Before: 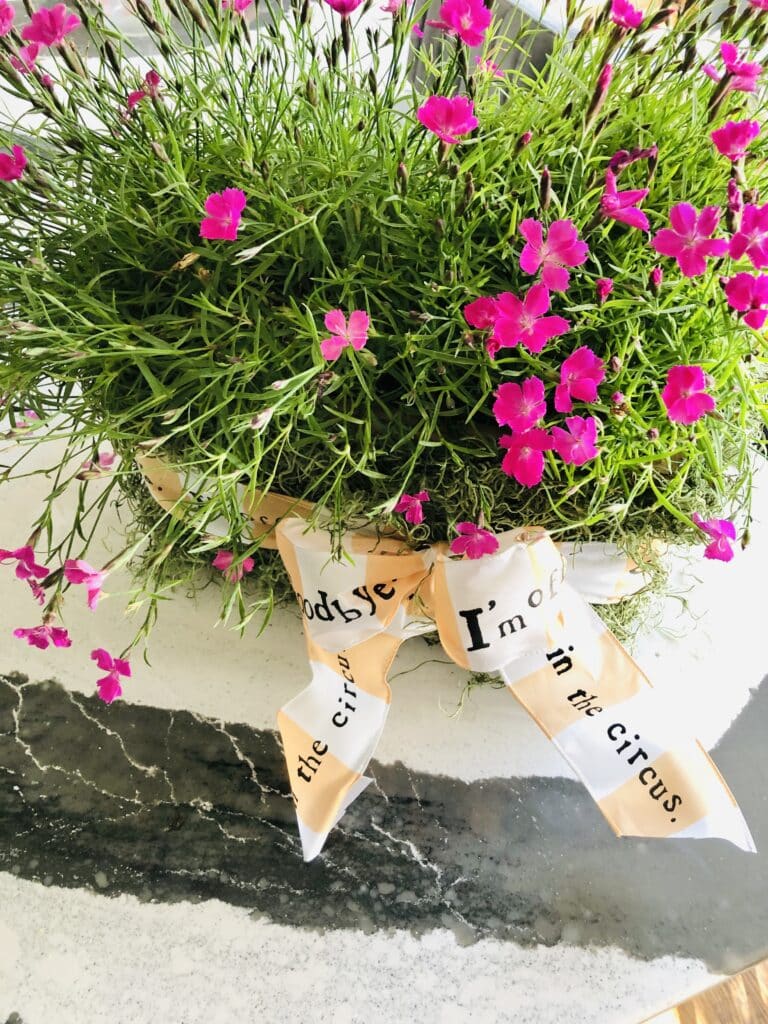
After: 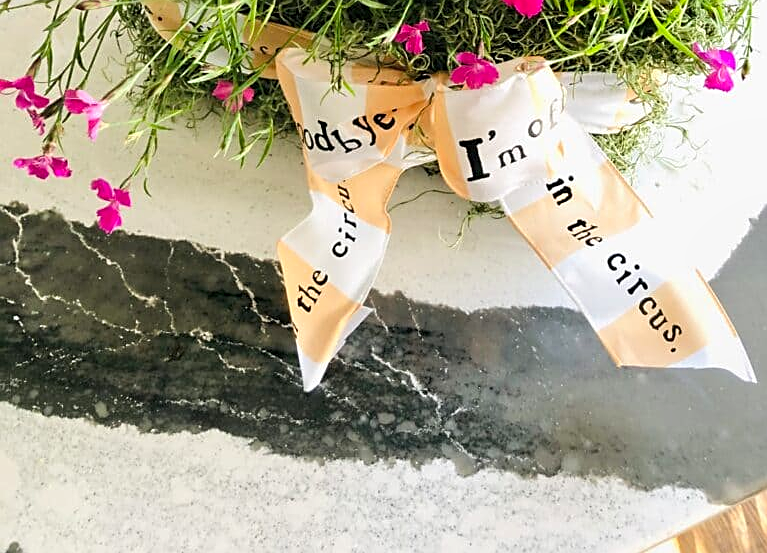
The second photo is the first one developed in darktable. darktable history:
crop and rotate: top 45.969%, right 0.015%
sharpen: on, module defaults
local contrast: highlights 106%, shadows 98%, detail 120%, midtone range 0.2
